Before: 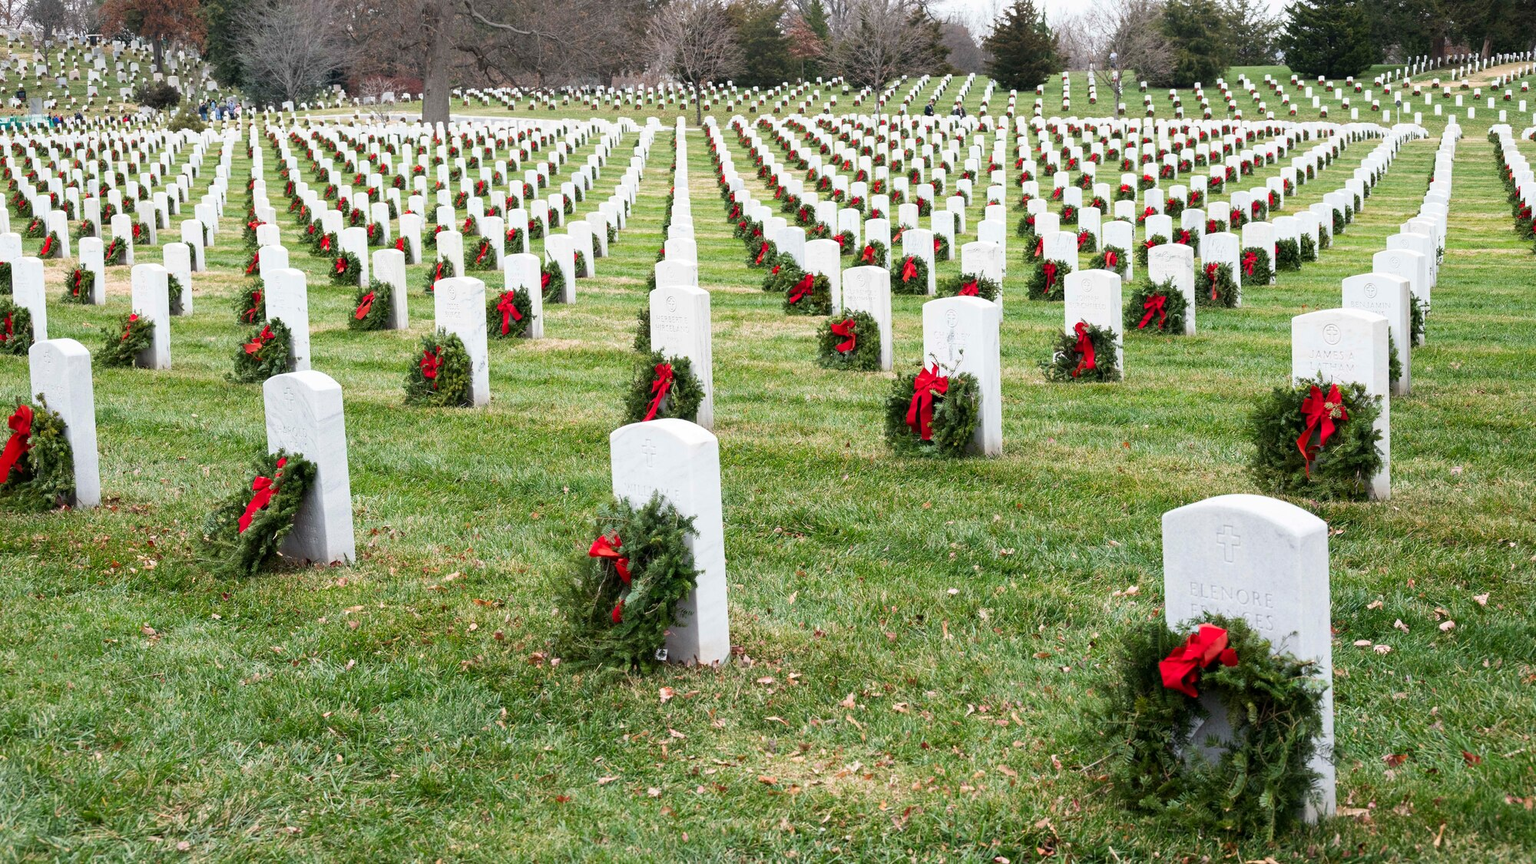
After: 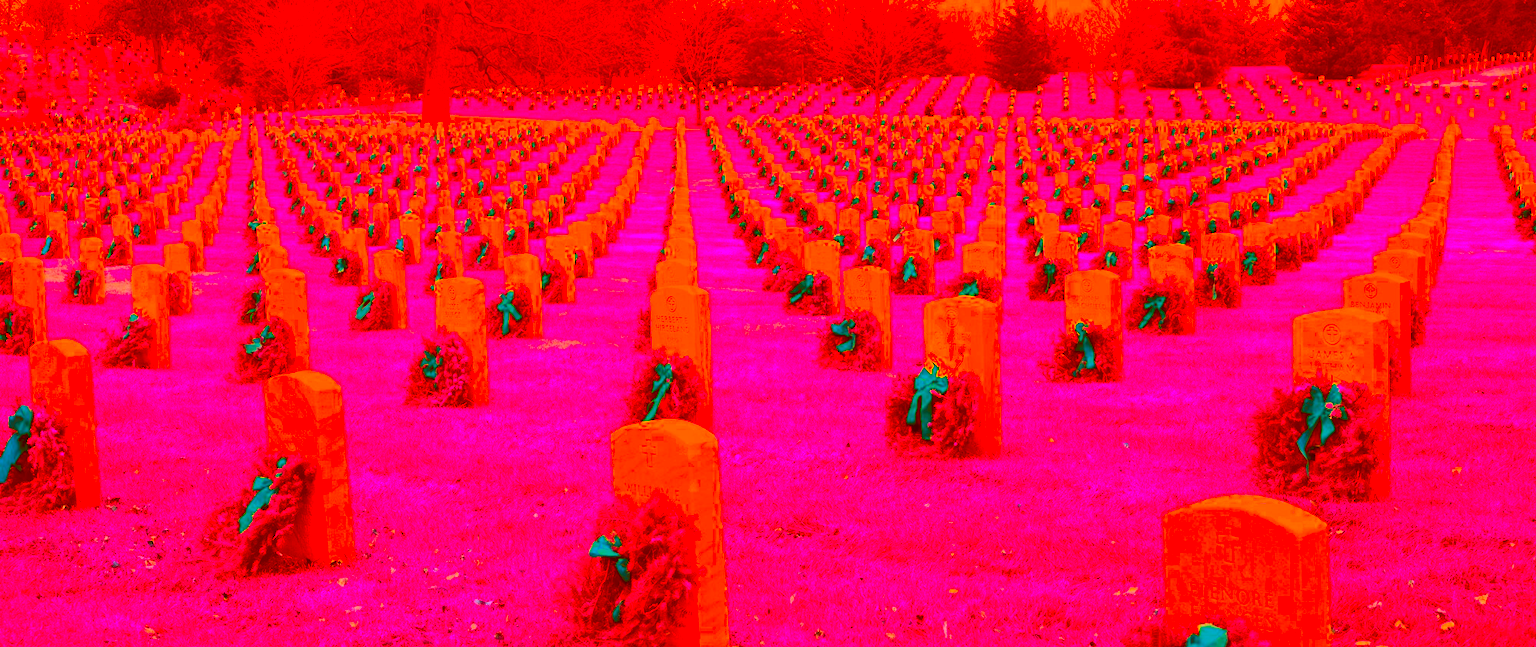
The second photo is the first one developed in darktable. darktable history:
color correction: highlights a* -39.68, highlights b* -40, shadows a* -40, shadows b* -40, saturation -3
crop: bottom 24.967%
contrast brightness saturation: contrast 0.1, brightness 0.02, saturation 0.02
